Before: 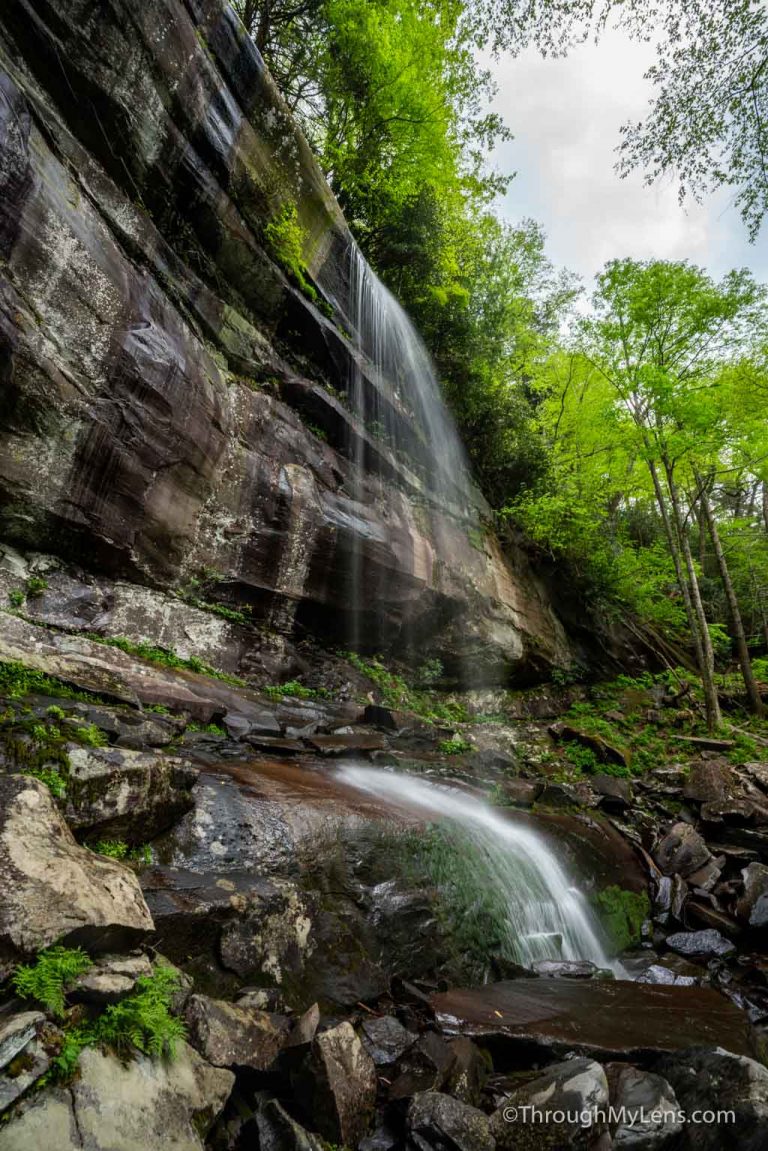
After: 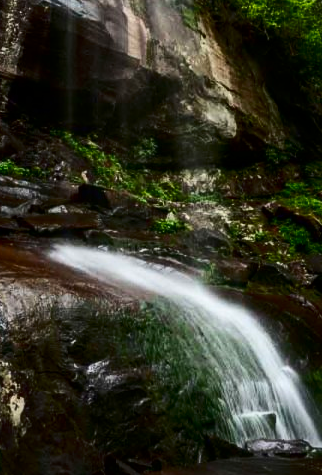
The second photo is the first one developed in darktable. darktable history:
contrast brightness saturation: contrast 0.309, brightness -0.076, saturation 0.166
crop: left 37.326%, top 45.313%, right 20.648%, bottom 13.377%
